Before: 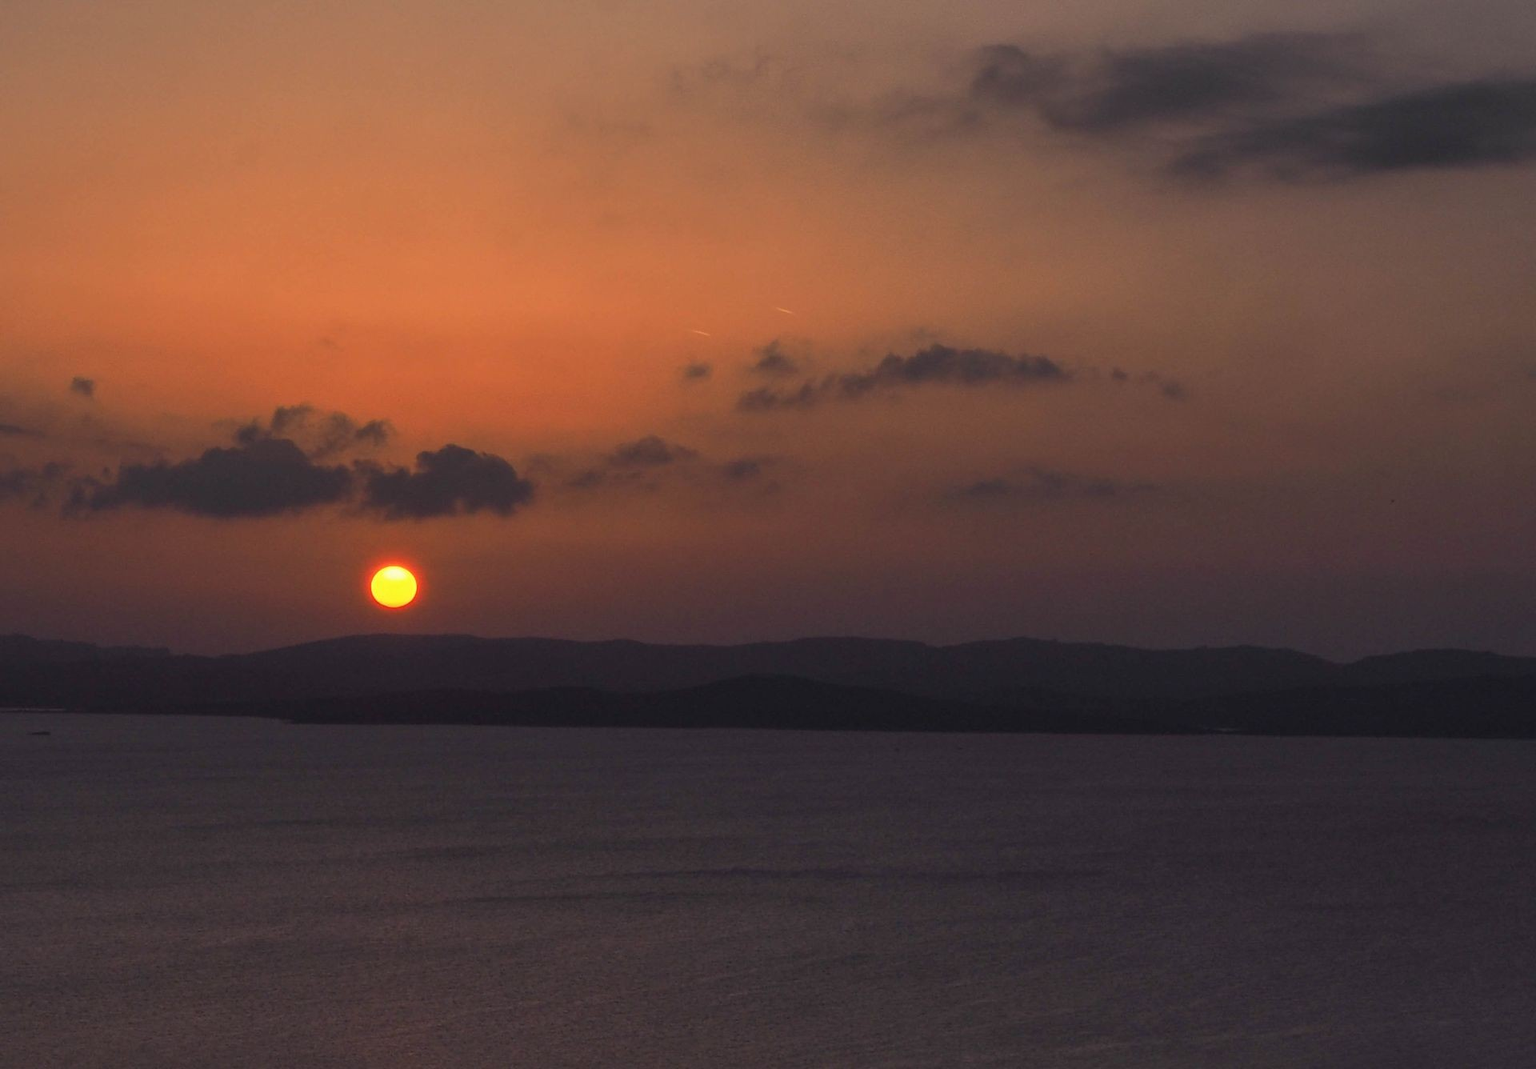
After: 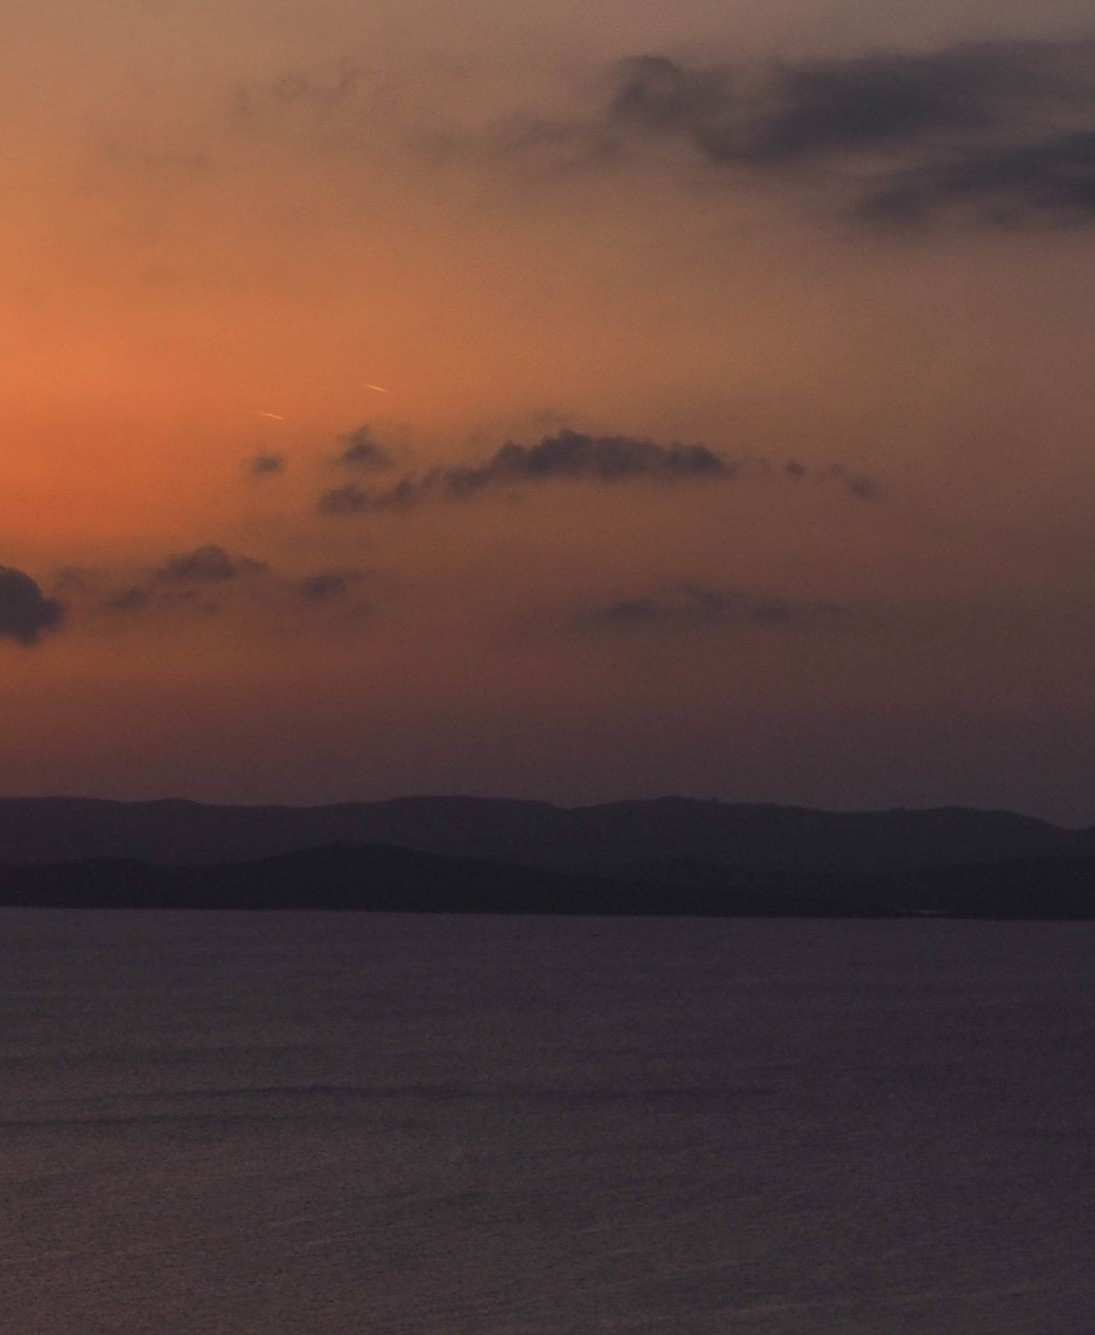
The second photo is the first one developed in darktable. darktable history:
crop: left 31.489%, top 0.017%, right 11.47%
